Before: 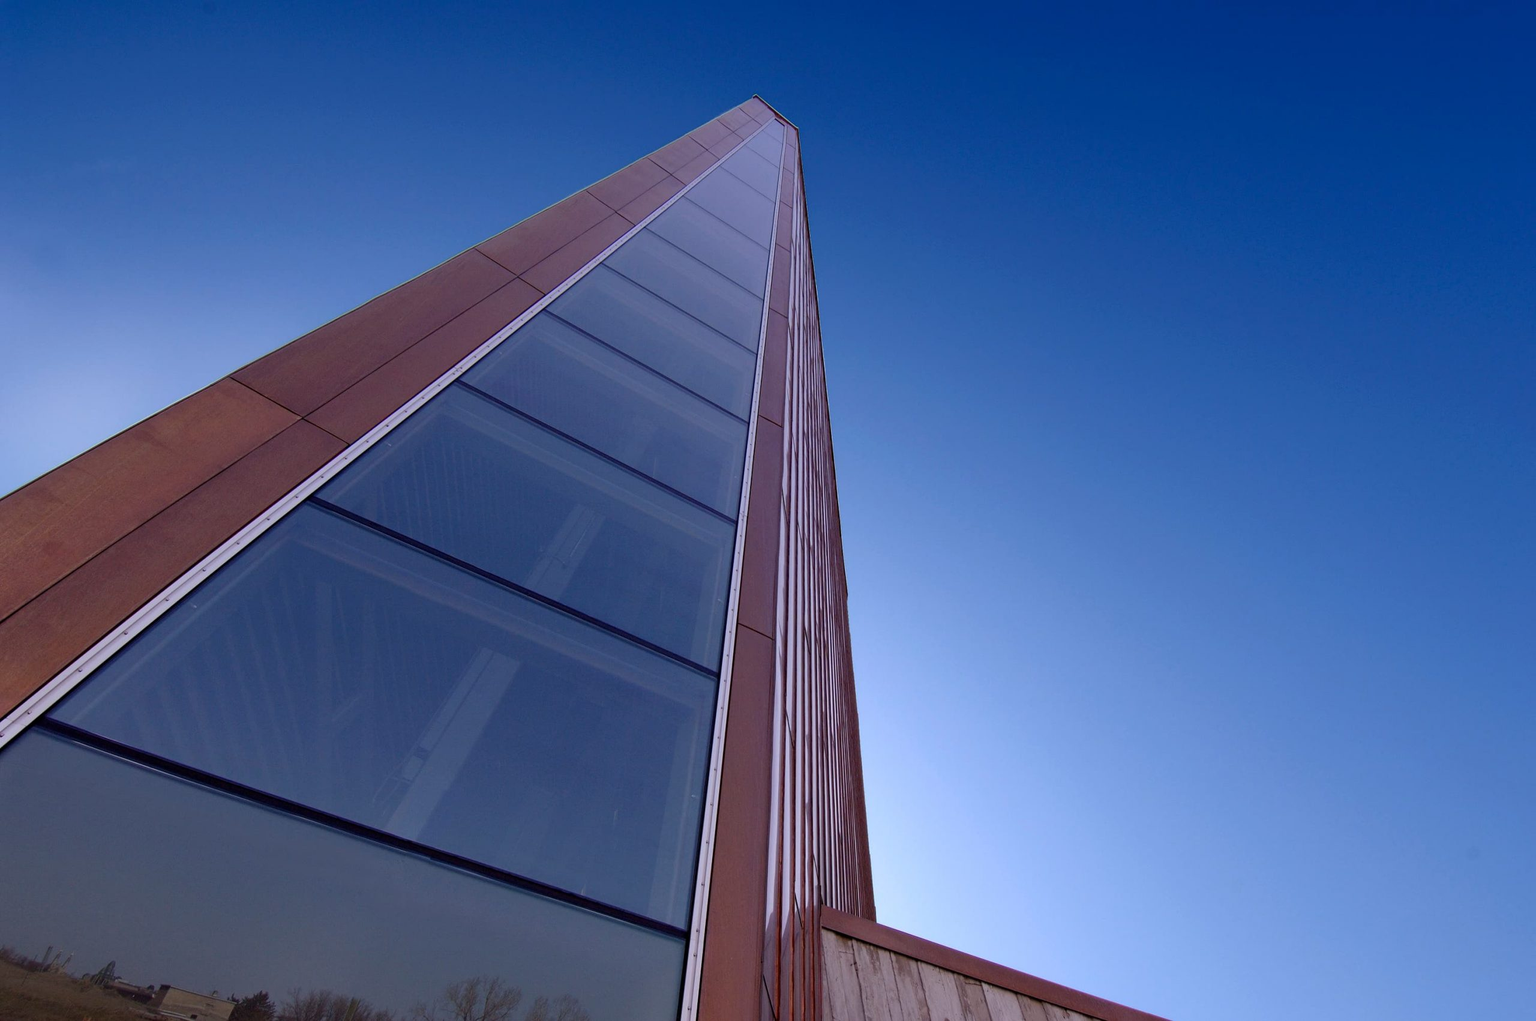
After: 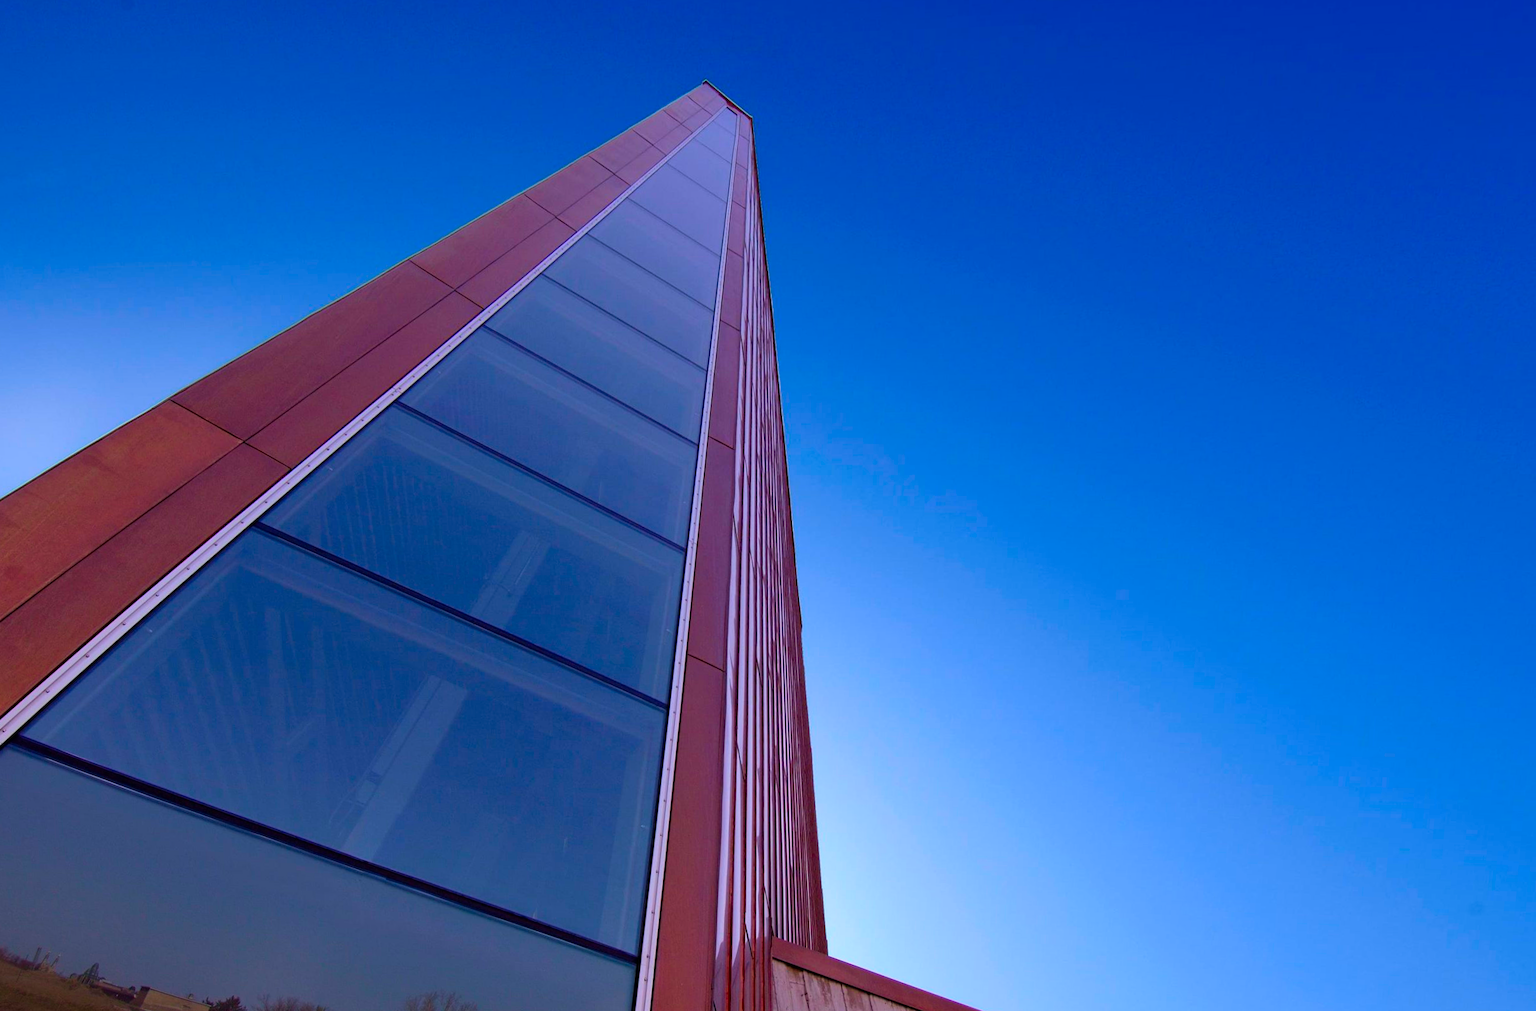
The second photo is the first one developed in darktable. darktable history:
velvia: on, module defaults
color contrast: green-magenta contrast 1.69, blue-yellow contrast 1.49
rotate and perspective: rotation 0.062°, lens shift (vertical) 0.115, lens shift (horizontal) -0.133, crop left 0.047, crop right 0.94, crop top 0.061, crop bottom 0.94
